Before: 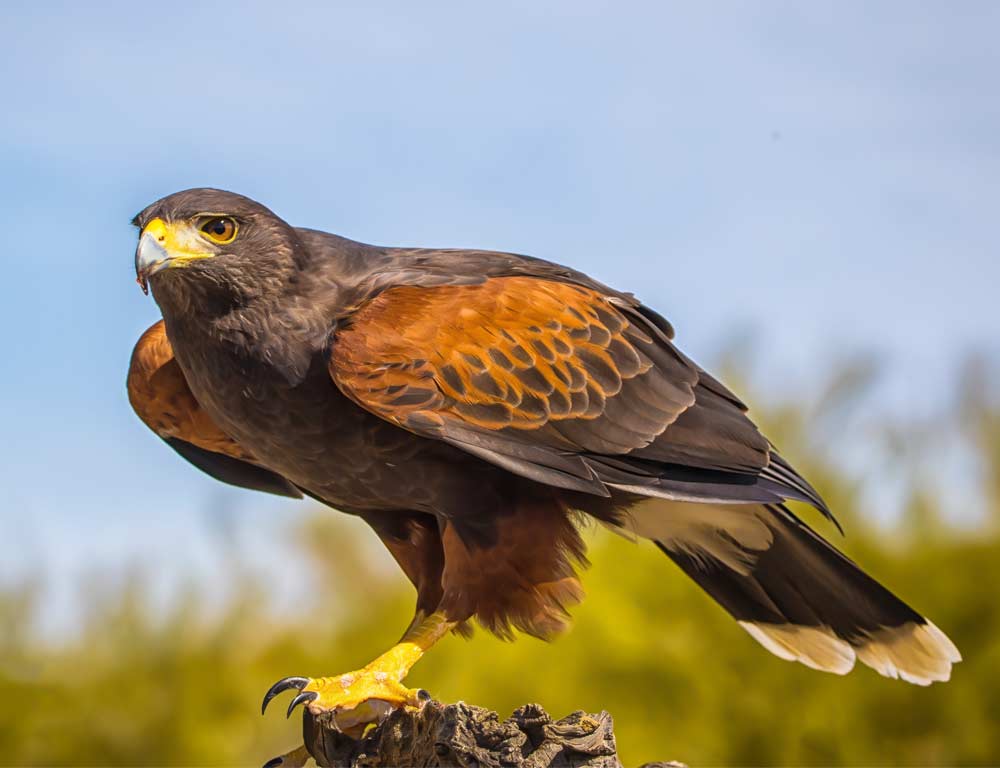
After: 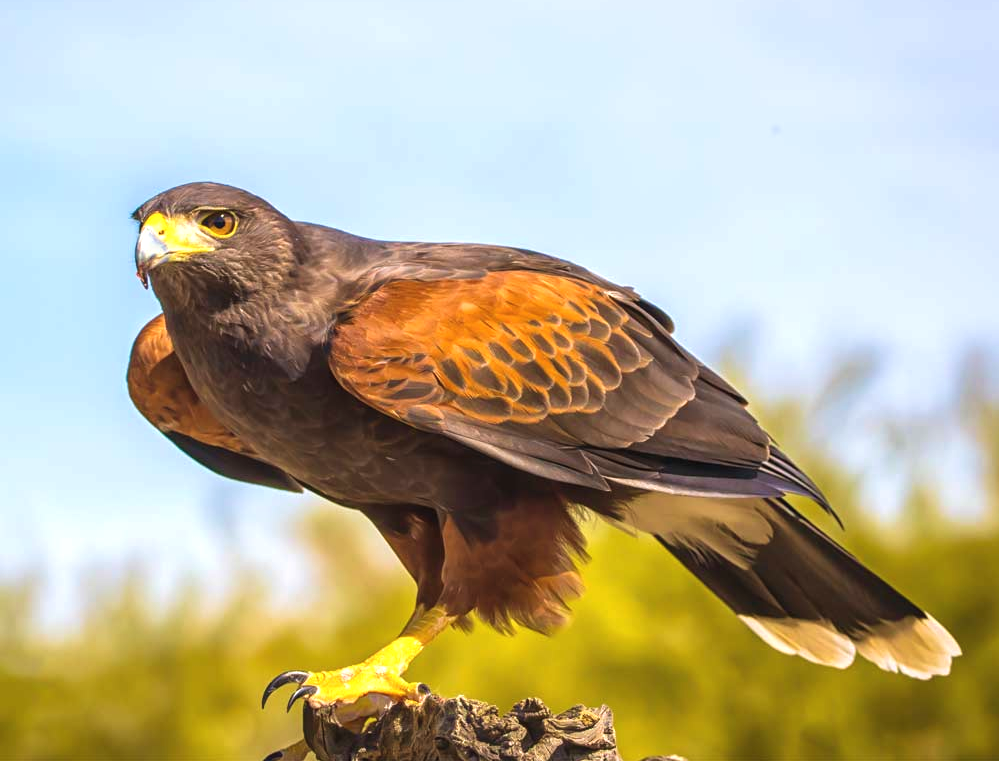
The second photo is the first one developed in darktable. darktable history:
exposure: black level correction -0.002, exposure 0.539 EV, compensate highlight preservation false
velvia: on, module defaults
crop: top 0.869%, right 0.06%
